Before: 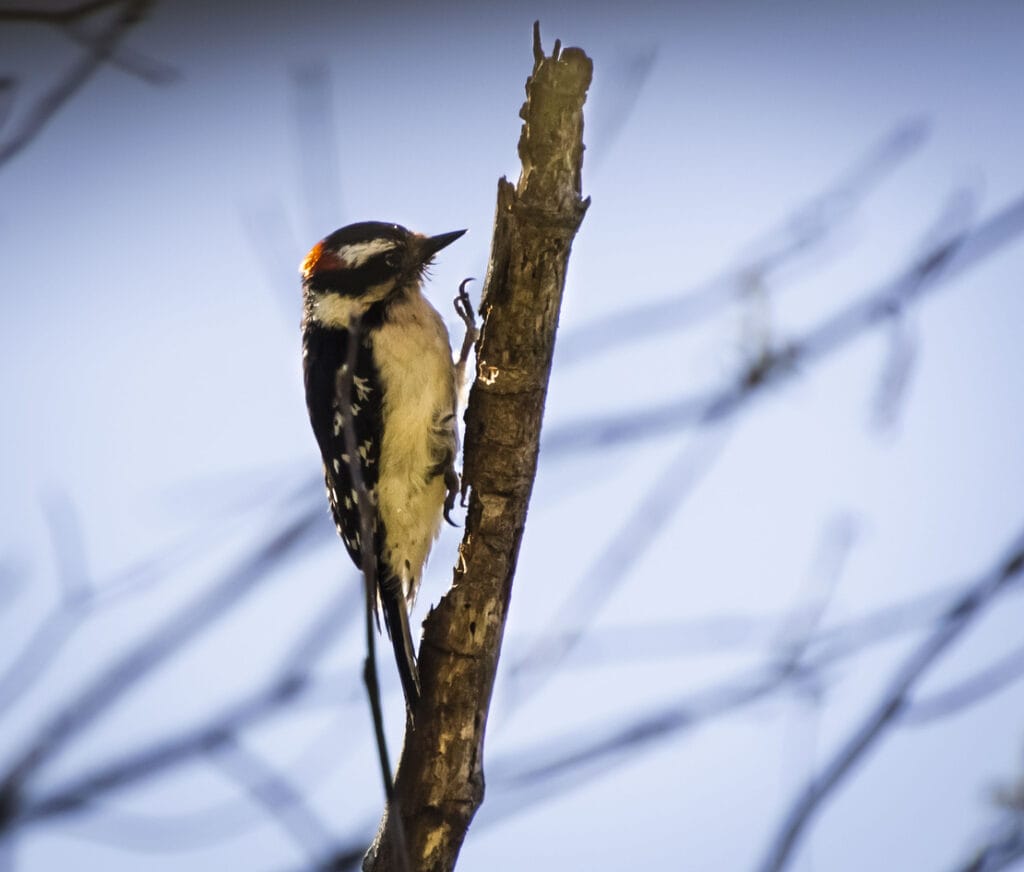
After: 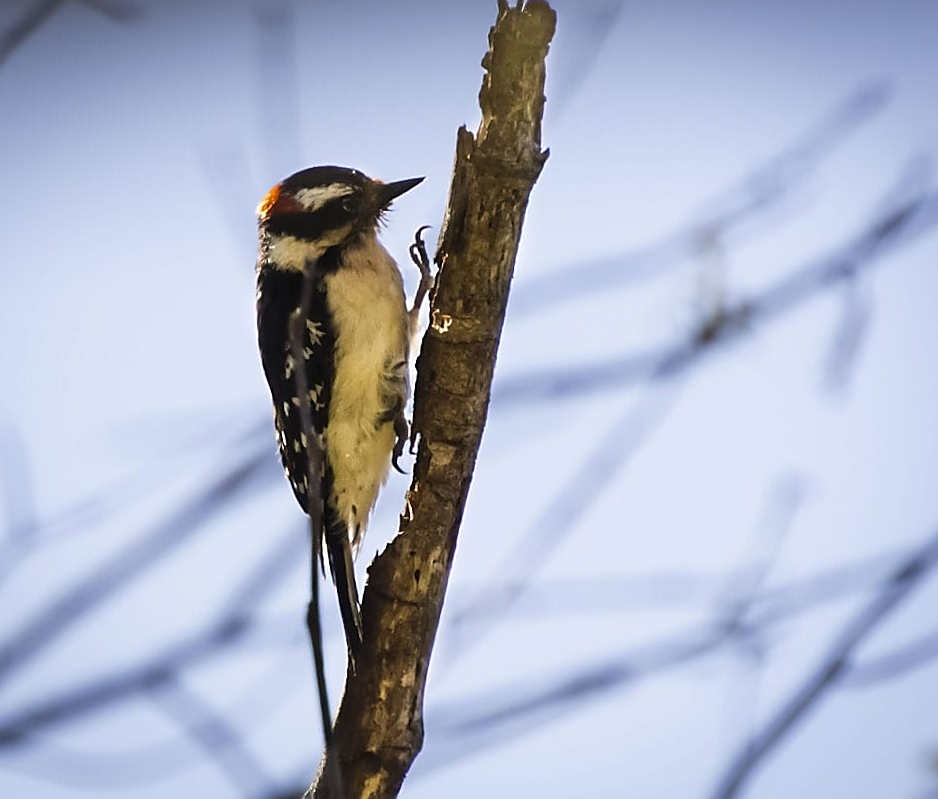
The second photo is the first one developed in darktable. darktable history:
sharpen: radius 1.4, amount 1.25, threshold 0.7
crop and rotate: angle -1.96°, left 3.097%, top 4.154%, right 1.586%, bottom 0.529%
contrast equalizer: octaves 7, y [[0.502, 0.505, 0.512, 0.529, 0.564, 0.588], [0.5 ×6], [0.502, 0.505, 0.512, 0.529, 0.564, 0.588], [0, 0.001, 0.001, 0.004, 0.008, 0.011], [0, 0.001, 0.001, 0.004, 0.008, 0.011]], mix -1
